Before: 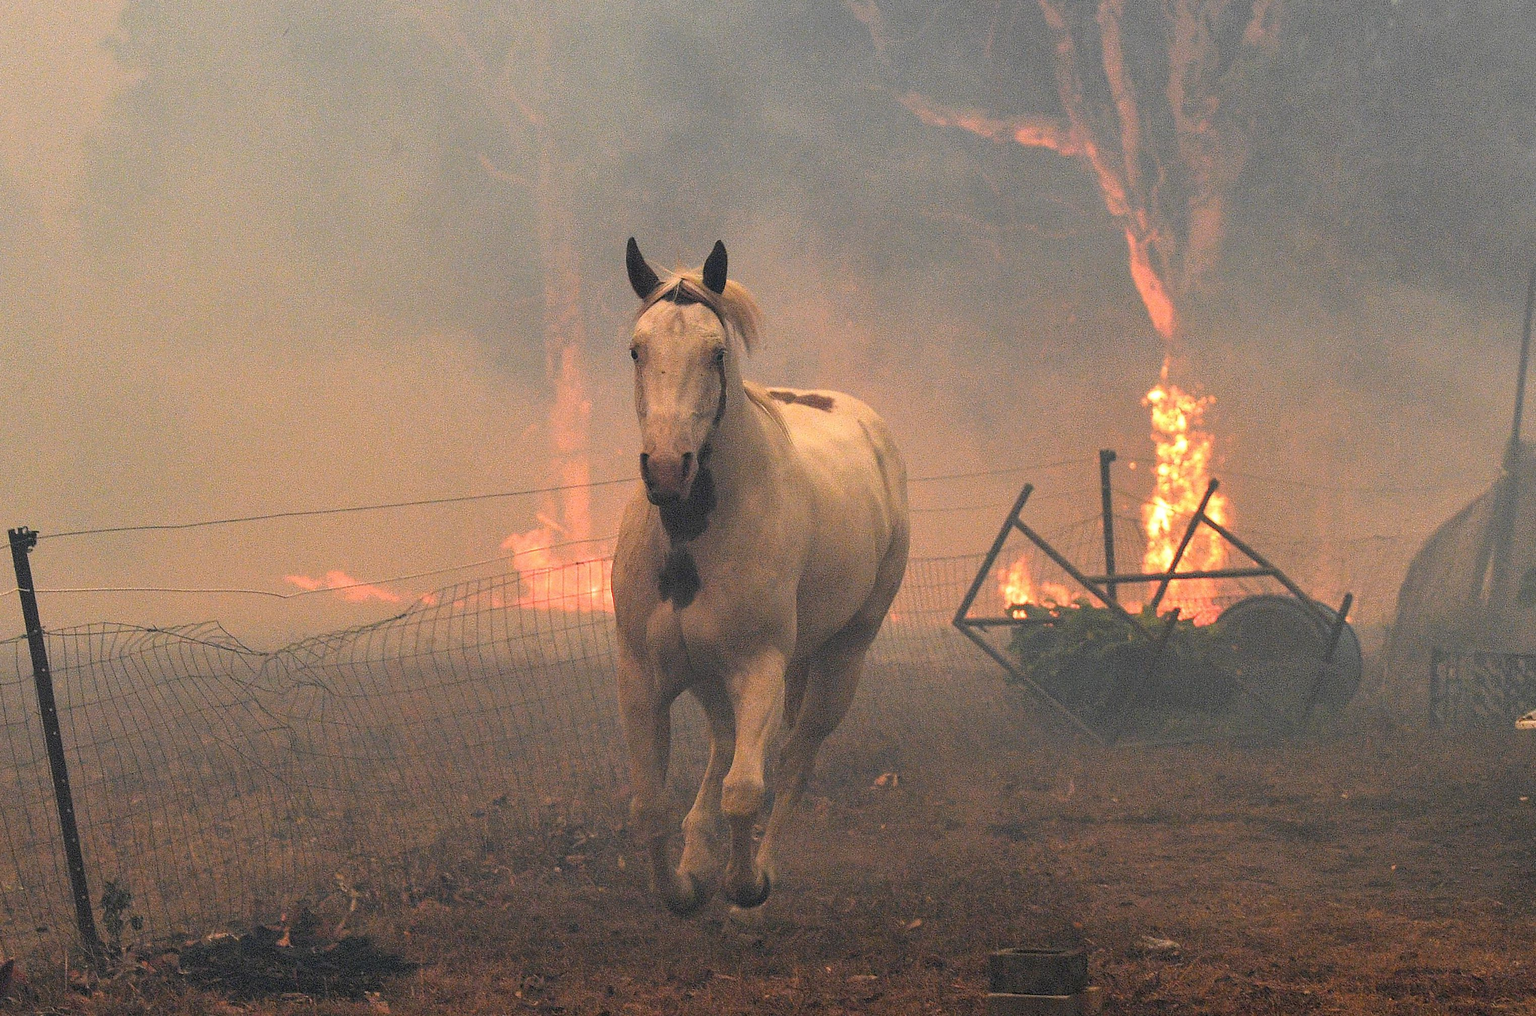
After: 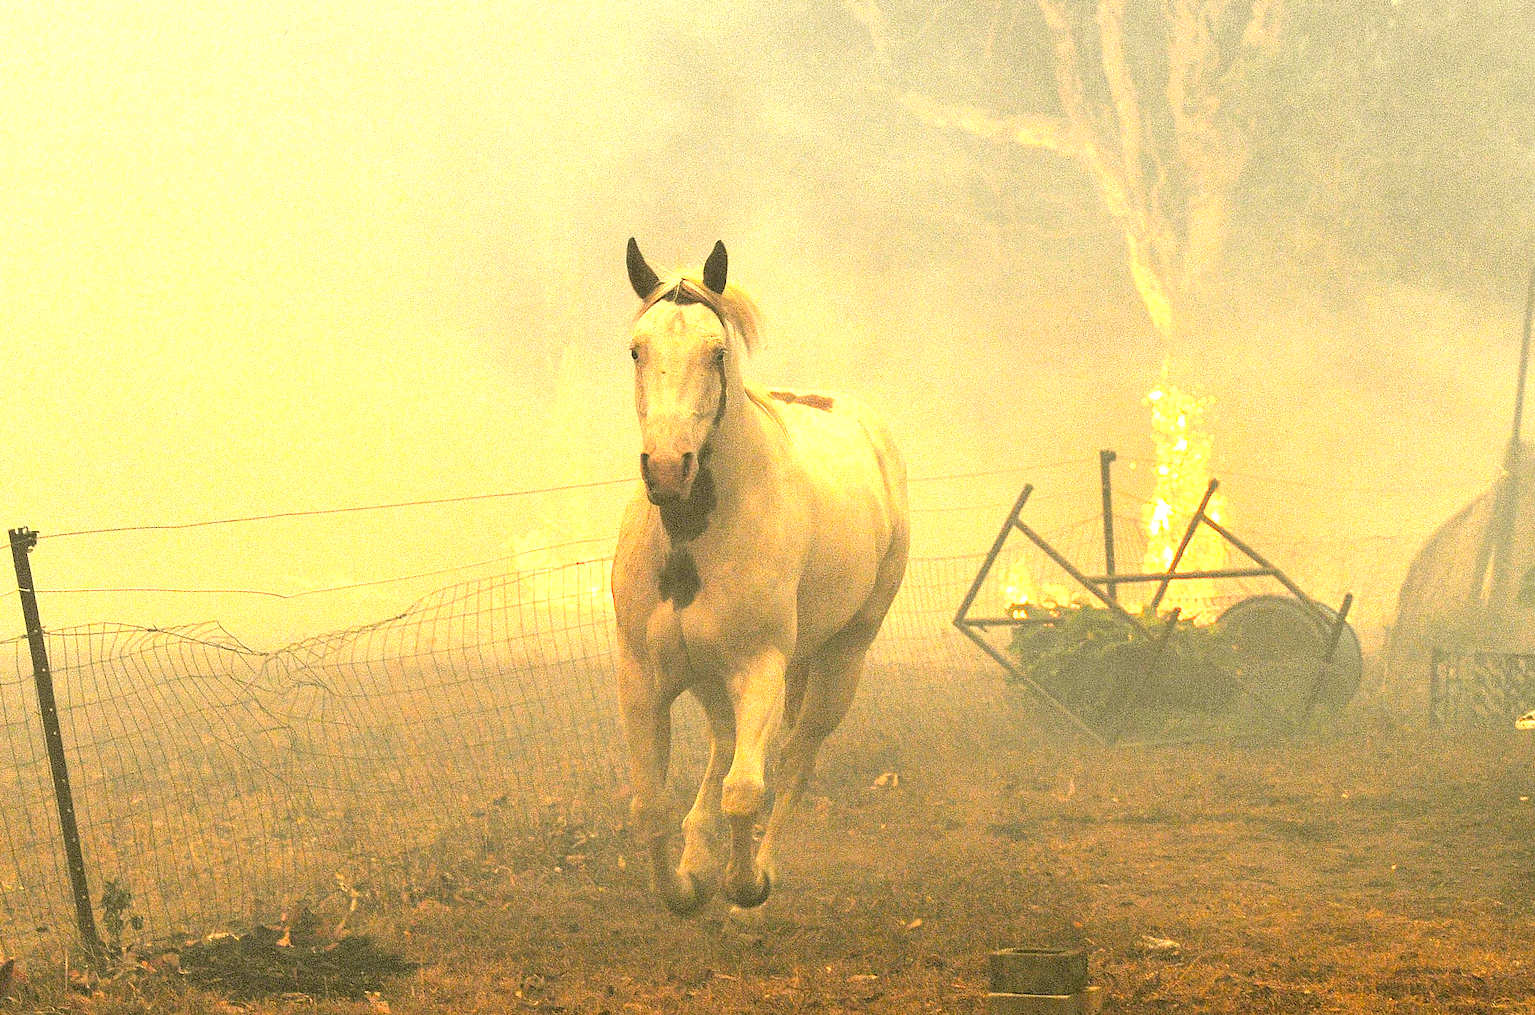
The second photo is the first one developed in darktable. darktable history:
exposure: black level correction 0, exposure 1.7 EV, compensate exposure bias true, compensate highlight preservation false
color correction: highlights a* 0.162, highlights b* 29.53, shadows a* -0.162, shadows b* 21.09
